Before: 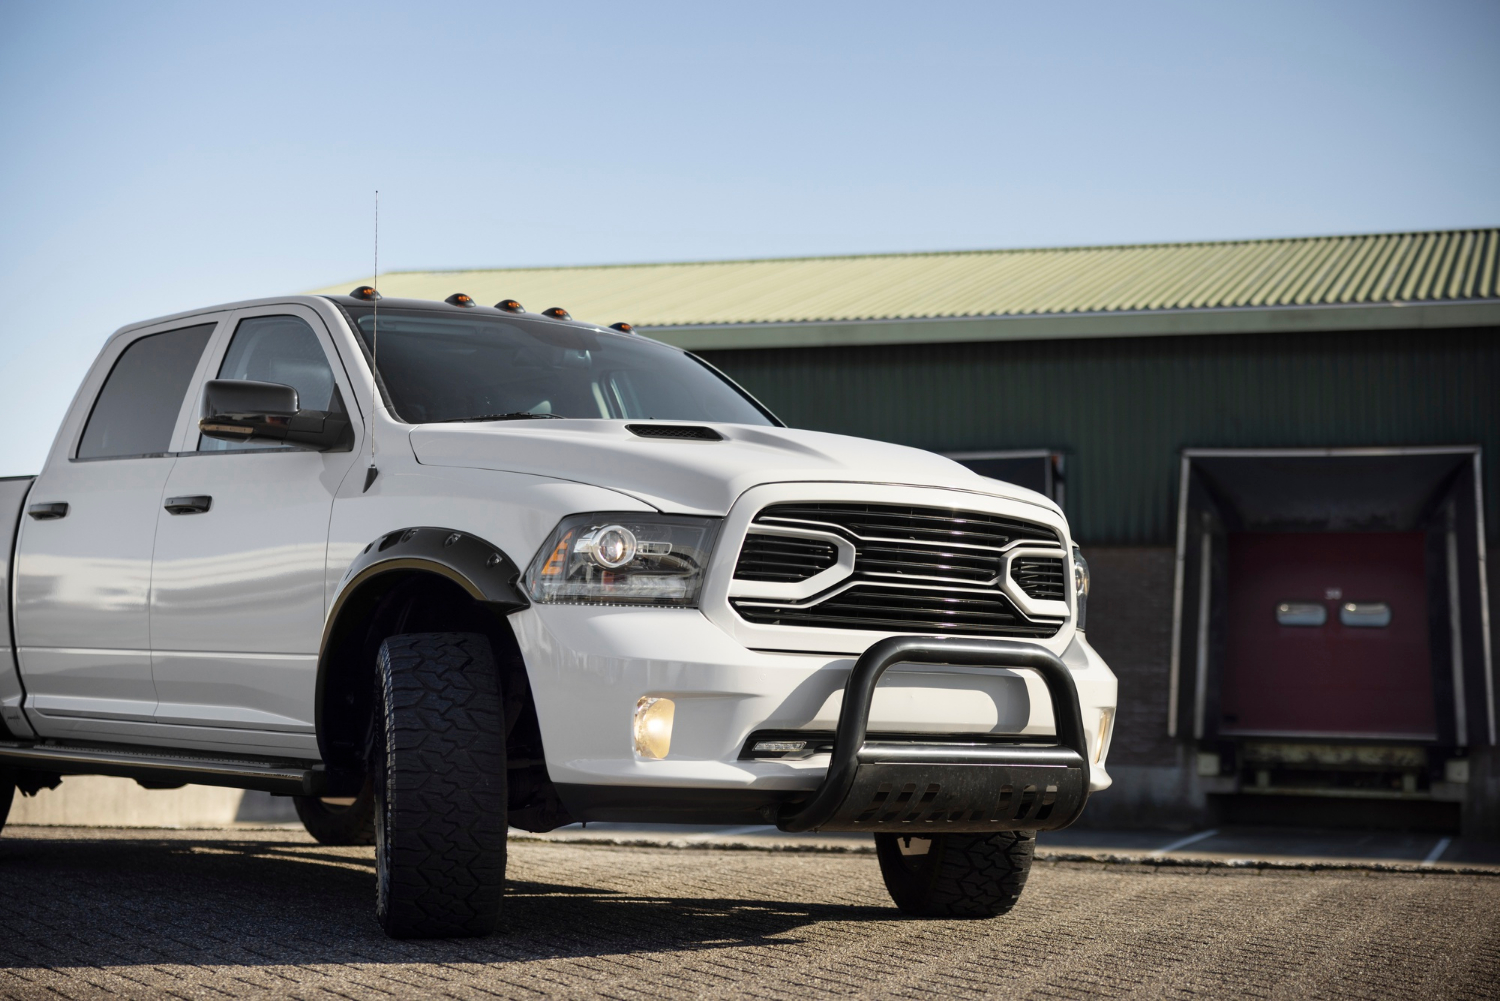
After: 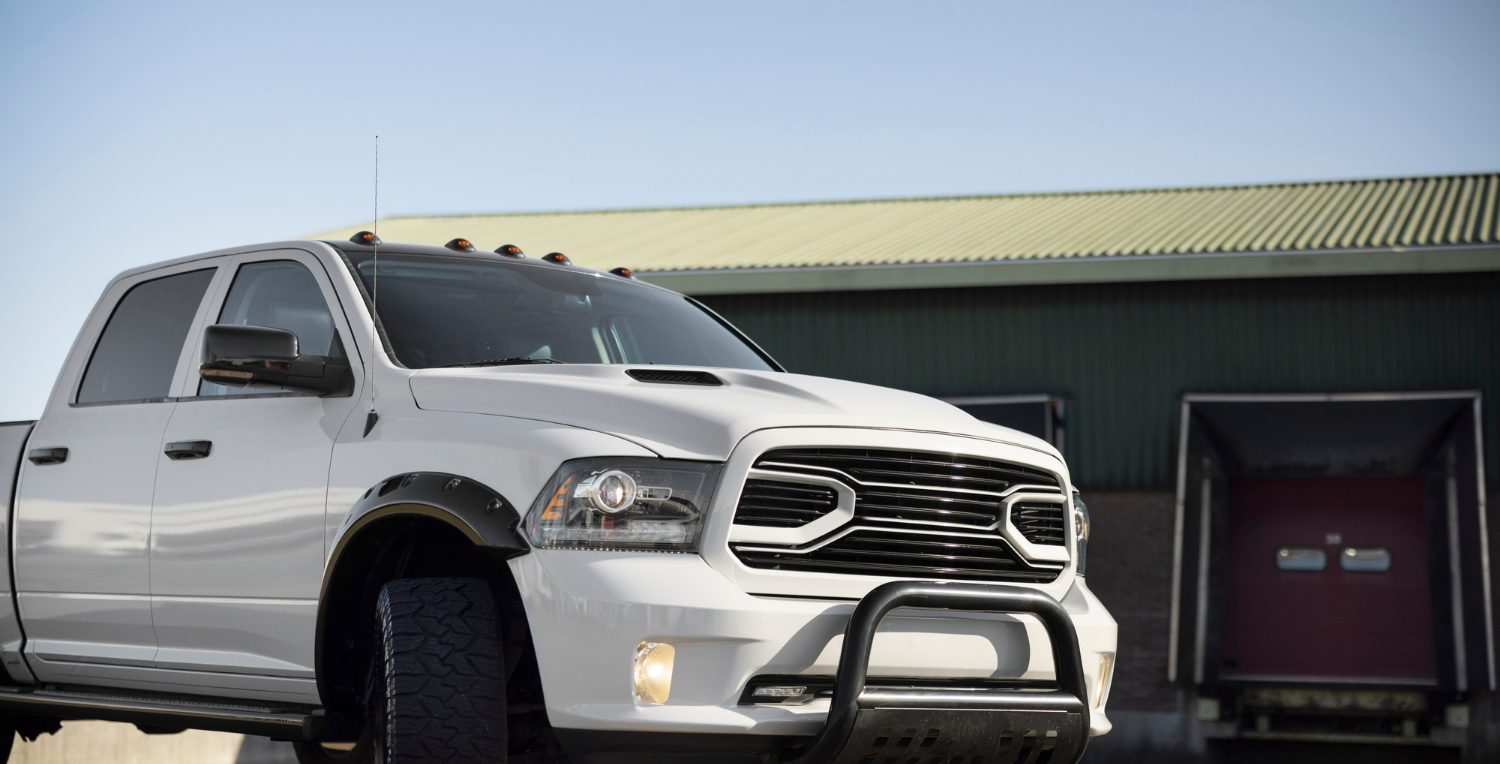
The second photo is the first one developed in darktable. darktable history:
crop: top 5.568%, bottom 18.09%
